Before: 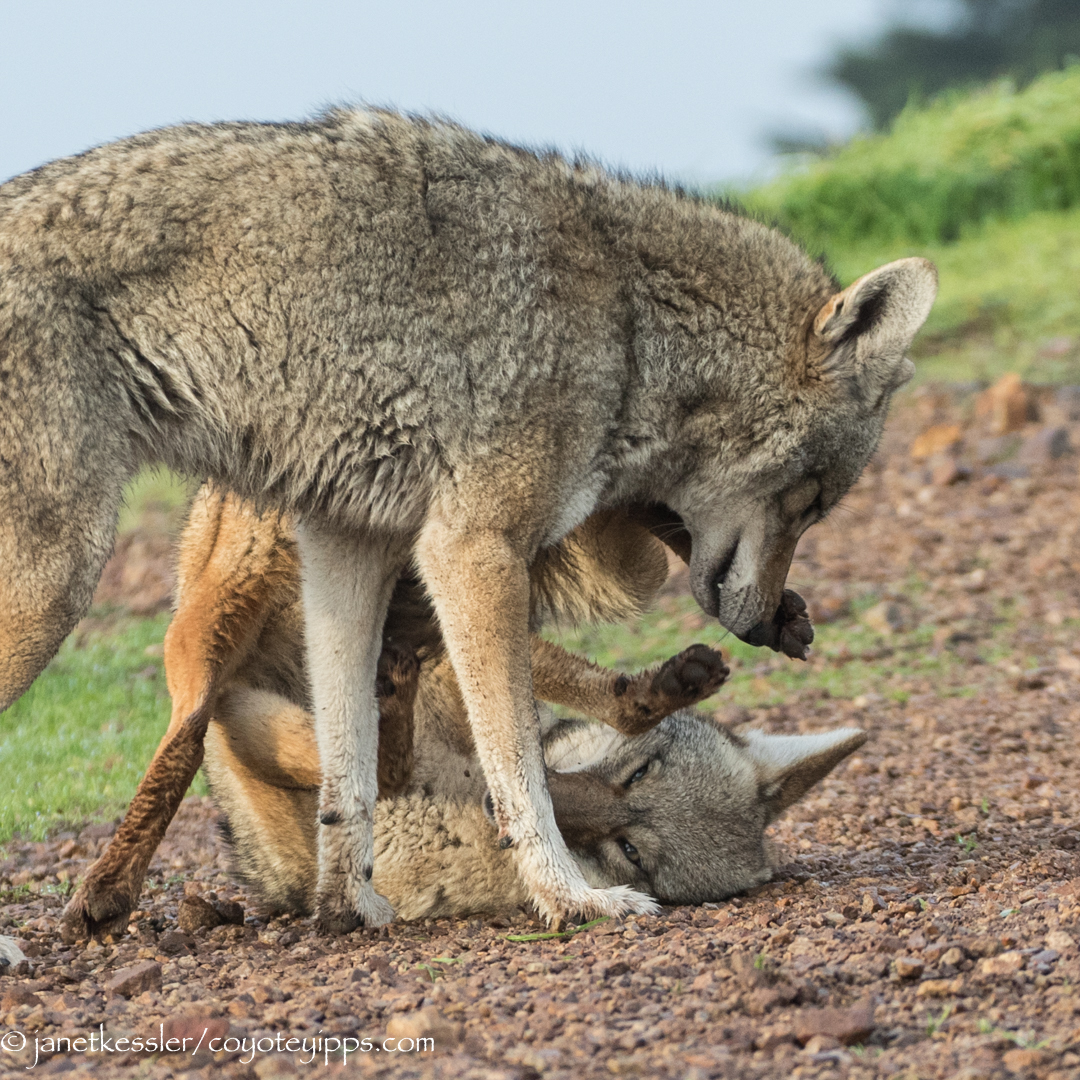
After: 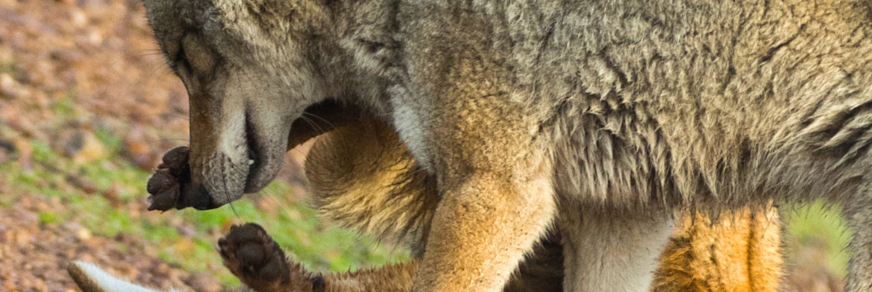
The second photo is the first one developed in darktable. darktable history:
crop and rotate: angle 16.12°, top 30.835%, bottom 35.653%
color balance rgb: perceptual saturation grading › global saturation 36%, perceptual brilliance grading › global brilliance 10%, global vibrance 20%
exposure: exposure -0.177 EV, compensate highlight preservation false
